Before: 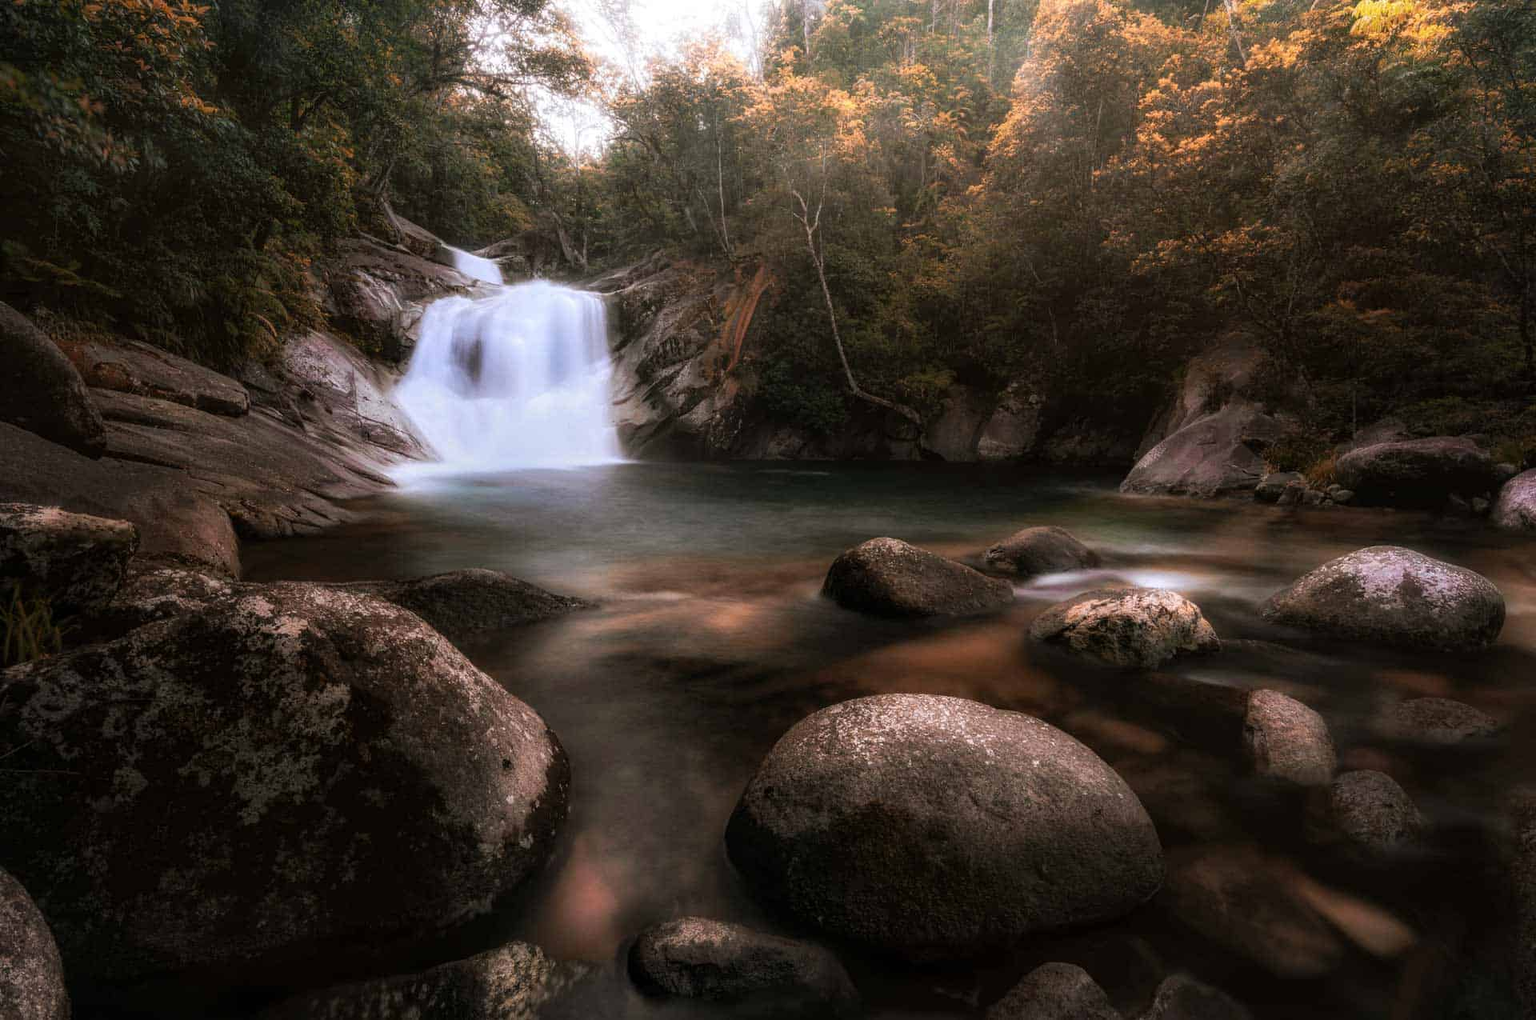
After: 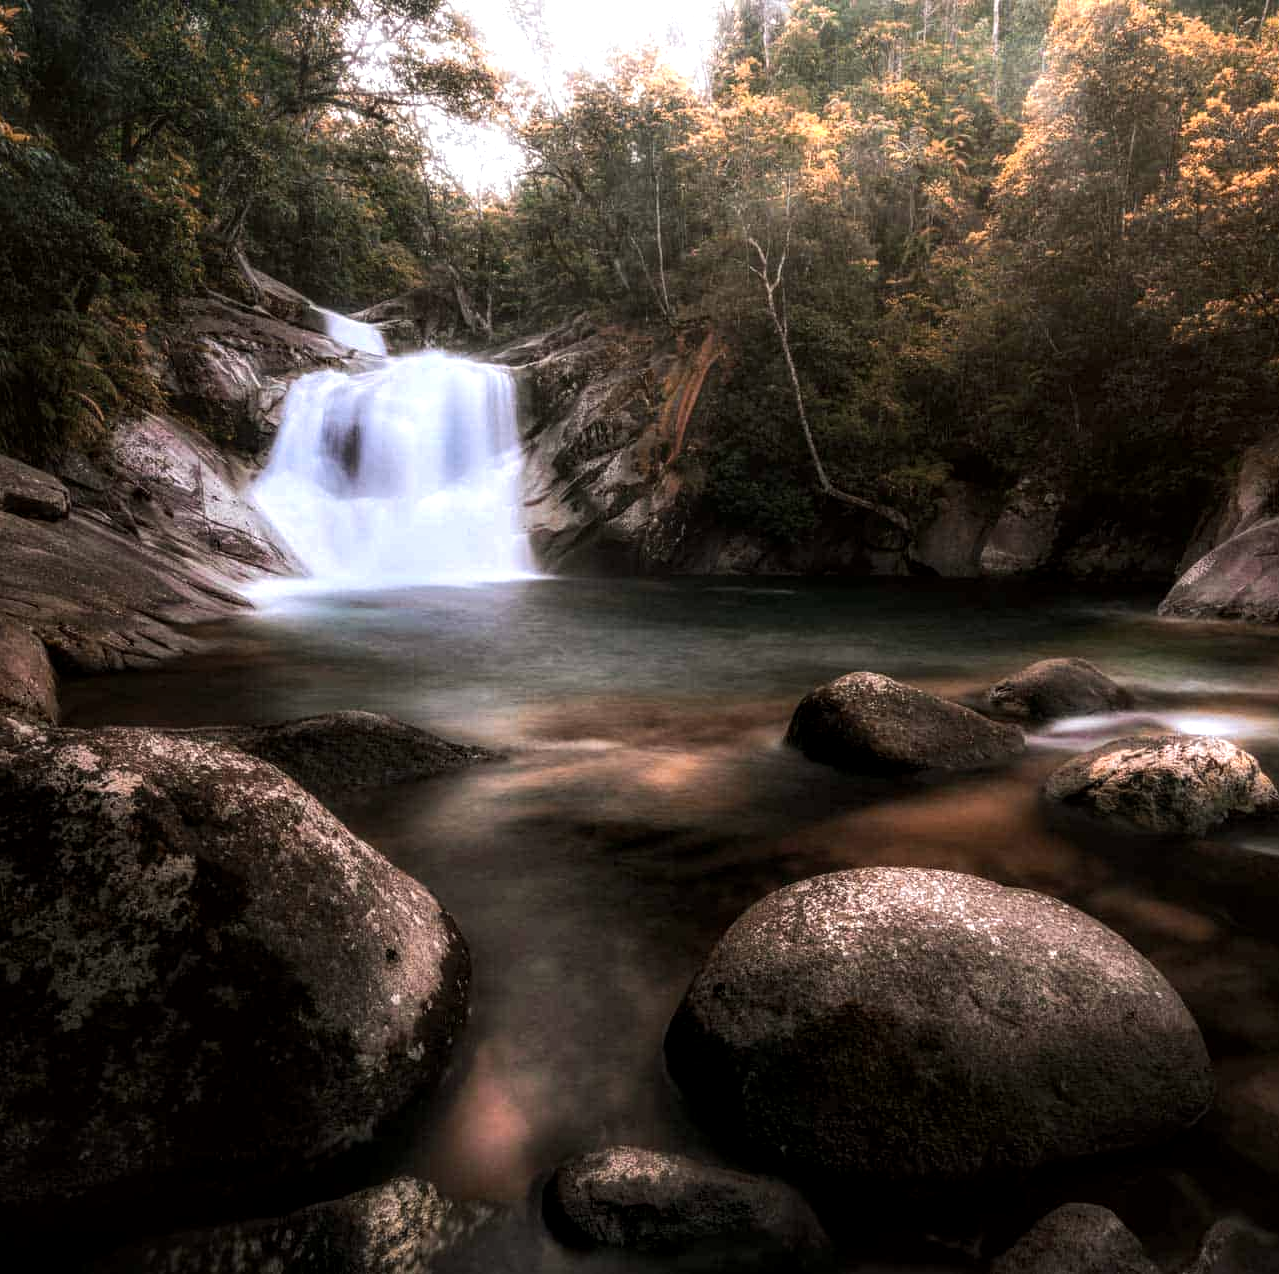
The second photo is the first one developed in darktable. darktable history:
local contrast: detail 130%
tone equalizer: -8 EV -0.417 EV, -7 EV -0.389 EV, -6 EV -0.333 EV, -5 EV -0.222 EV, -3 EV 0.222 EV, -2 EV 0.333 EV, -1 EV 0.389 EV, +0 EV 0.417 EV, edges refinement/feathering 500, mask exposure compensation -1.57 EV, preserve details no
crop and rotate: left 12.648%, right 20.685%
